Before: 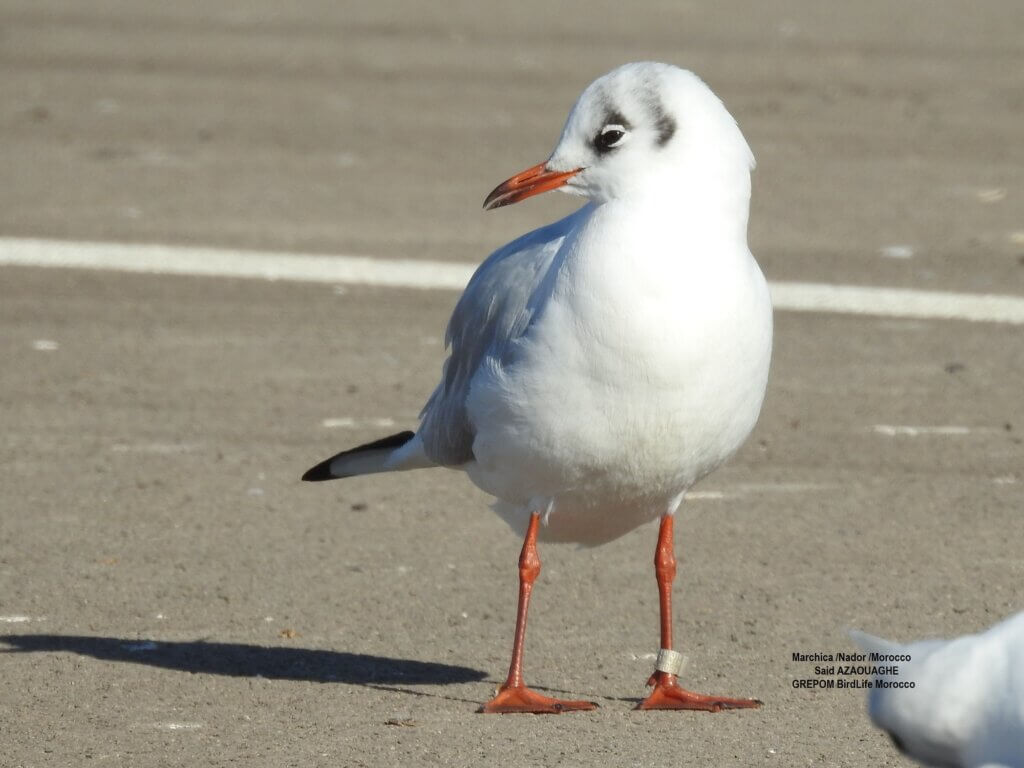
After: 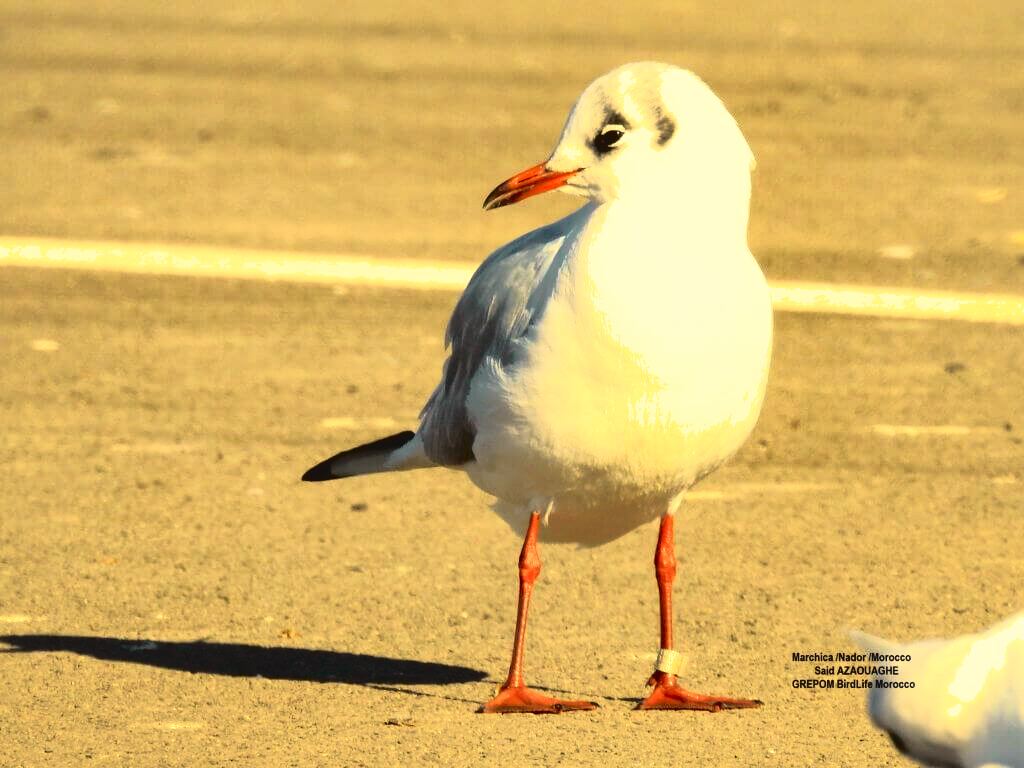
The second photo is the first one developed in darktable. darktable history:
white balance: red 1.123, blue 0.83
shadows and highlights: on, module defaults
tone equalizer: -8 EV -0.75 EV, -7 EV -0.7 EV, -6 EV -0.6 EV, -5 EV -0.4 EV, -3 EV 0.4 EV, -2 EV 0.6 EV, -1 EV 0.7 EV, +0 EV 0.75 EV, edges refinement/feathering 500, mask exposure compensation -1.57 EV, preserve details no
tone curve: curves: ch0 [(0, 0.022) (0.177, 0.086) (0.392, 0.438) (0.704, 0.844) (0.858, 0.938) (1, 0.981)]; ch1 [(0, 0) (0.402, 0.36) (0.476, 0.456) (0.498, 0.497) (0.518, 0.521) (0.58, 0.598) (0.619, 0.65) (0.692, 0.737) (1, 1)]; ch2 [(0, 0) (0.415, 0.438) (0.483, 0.499) (0.503, 0.503) (0.526, 0.532) (0.563, 0.604) (0.626, 0.697) (0.699, 0.753) (0.997, 0.858)], color space Lab, independent channels
